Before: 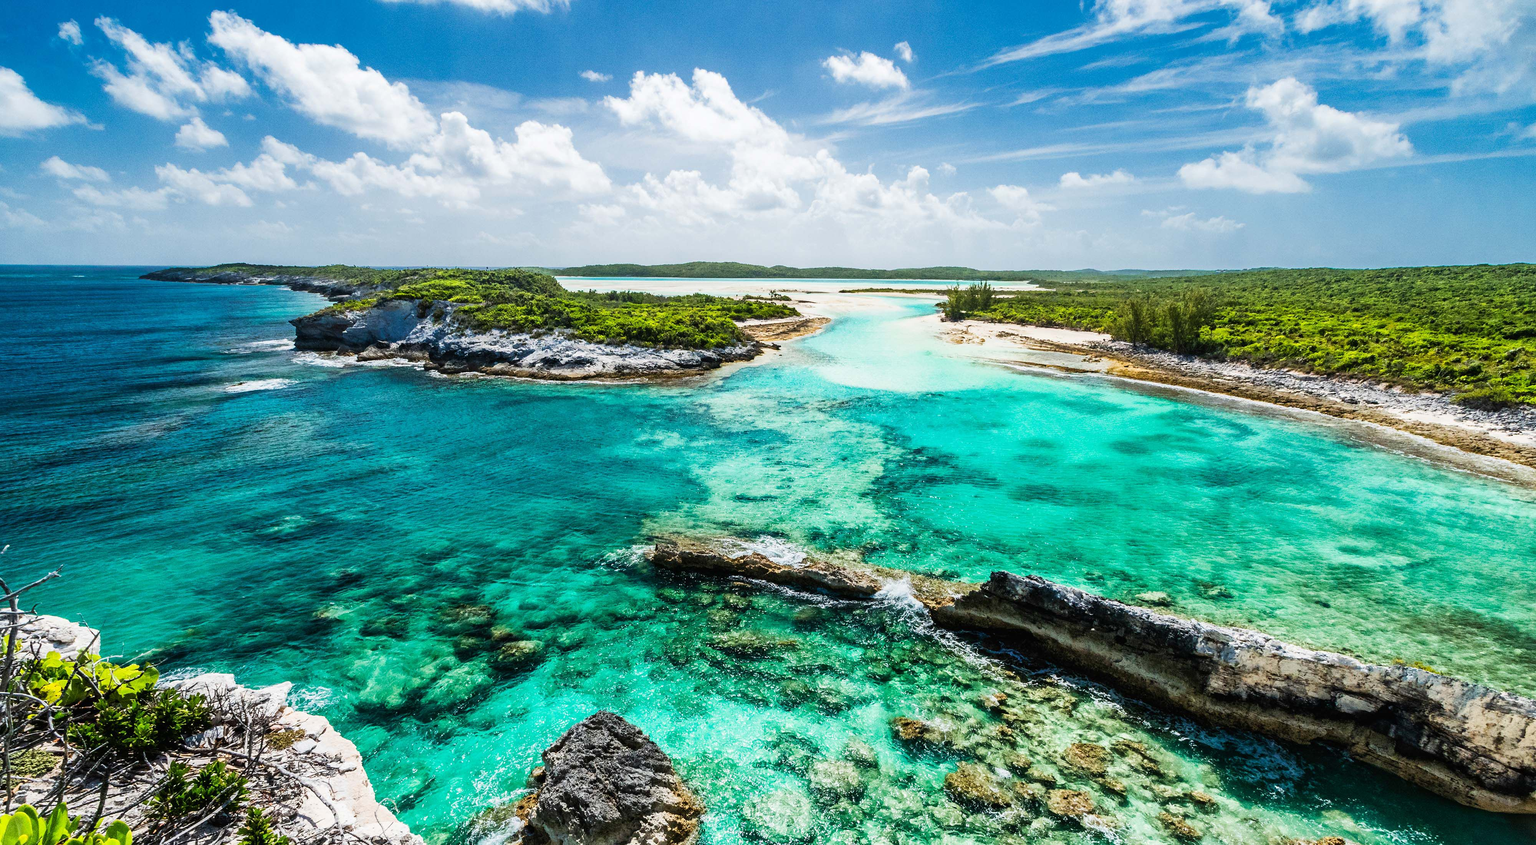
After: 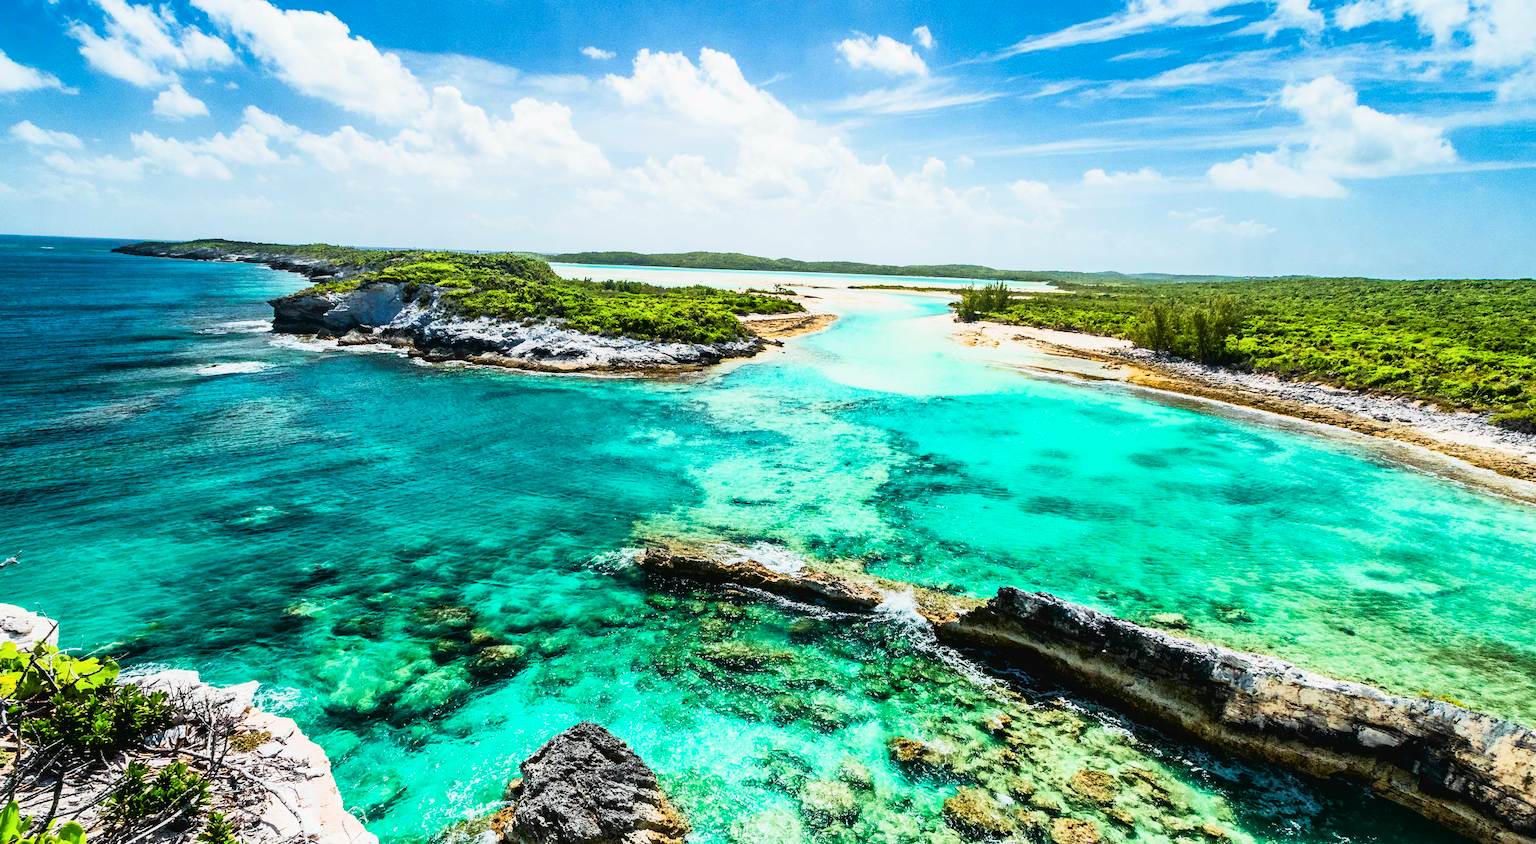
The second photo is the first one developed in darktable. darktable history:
exposure: exposure 0.2 EV, compensate highlight preservation false
tone curve: curves: ch0 [(0, 0.024) (0.031, 0.027) (0.113, 0.069) (0.198, 0.18) (0.304, 0.303) (0.441, 0.462) (0.557, 0.6) (0.711, 0.79) (0.812, 0.878) (0.927, 0.935) (1, 0.963)]; ch1 [(0, 0) (0.222, 0.2) (0.343, 0.325) (0.45, 0.441) (0.502, 0.501) (0.527, 0.534) (0.55, 0.561) (0.632, 0.656) (0.735, 0.754) (1, 1)]; ch2 [(0, 0) (0.249, 0.222) (0.352, 0.348) (0.424, 0.439) (0.476, 0.482) (0.499, 0.501) (0.517, 0.516) (0.532, 0.544) (0.558, 0.585) (0.596, 0.629) (0.726, 0.745) (0.82, 0.796) (0.998, 0.928)], color space Lab, independent channels, preserve colors none
crop and rotate: angle -1.69°
vibrance: on, module defaults
